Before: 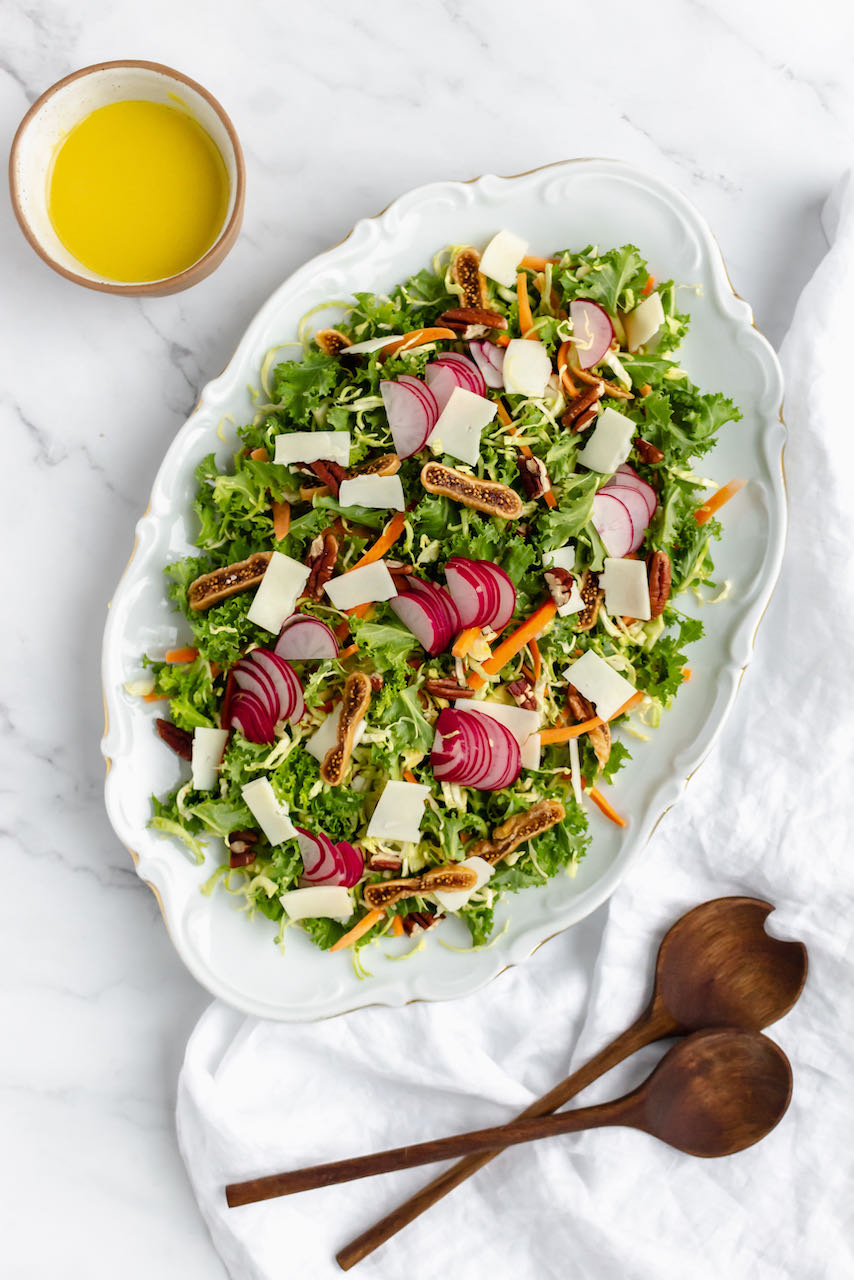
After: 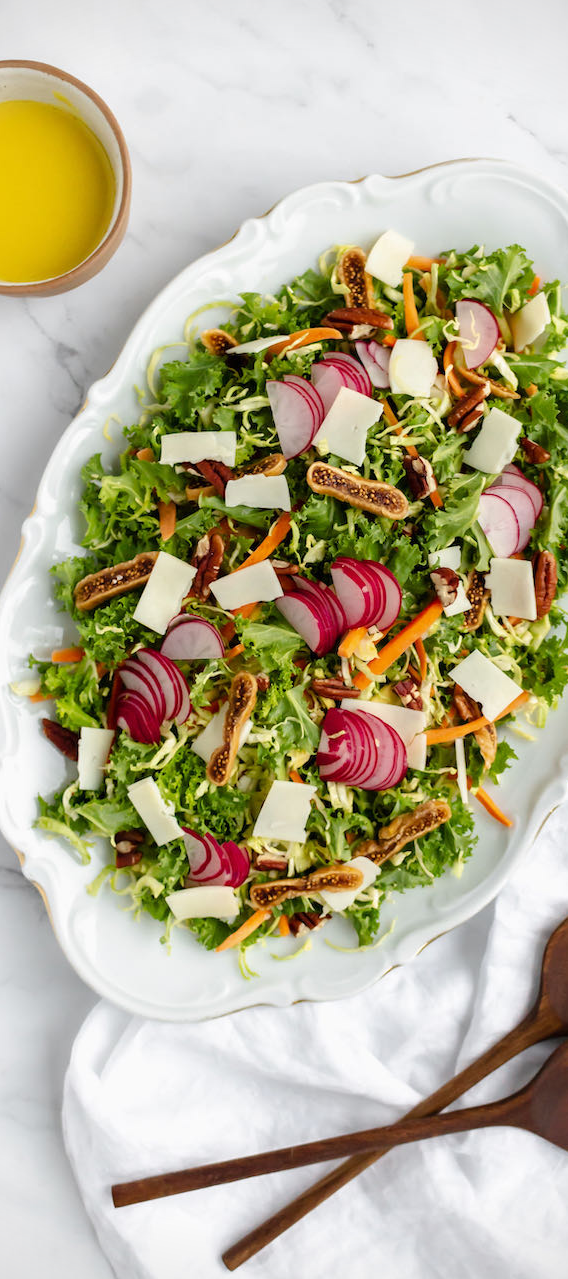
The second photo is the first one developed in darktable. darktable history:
vignetting: fall-off start 91.76%
crop and rotate: left 13.35%, right 20.046%
